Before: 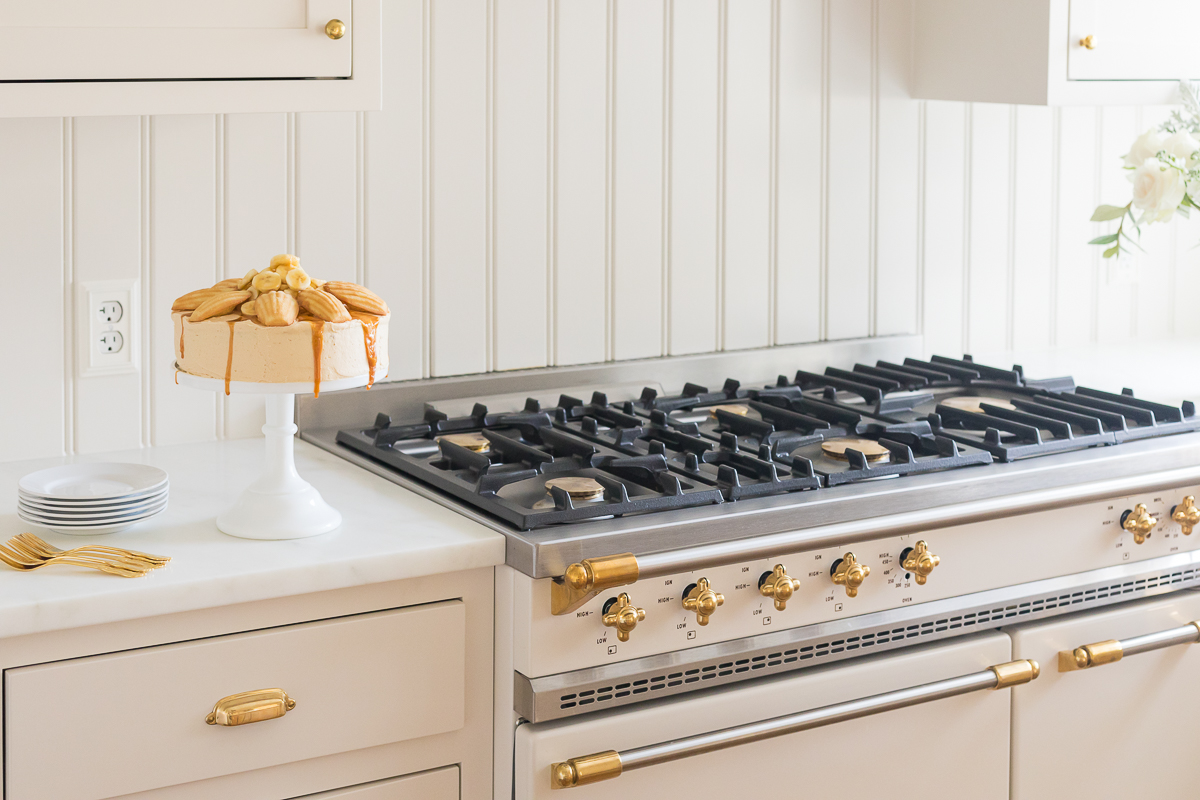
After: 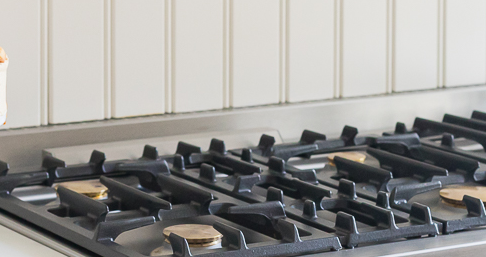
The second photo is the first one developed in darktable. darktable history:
crop: left 31.86%, top 31.742%, right 27.563%, bottom 36.08%
